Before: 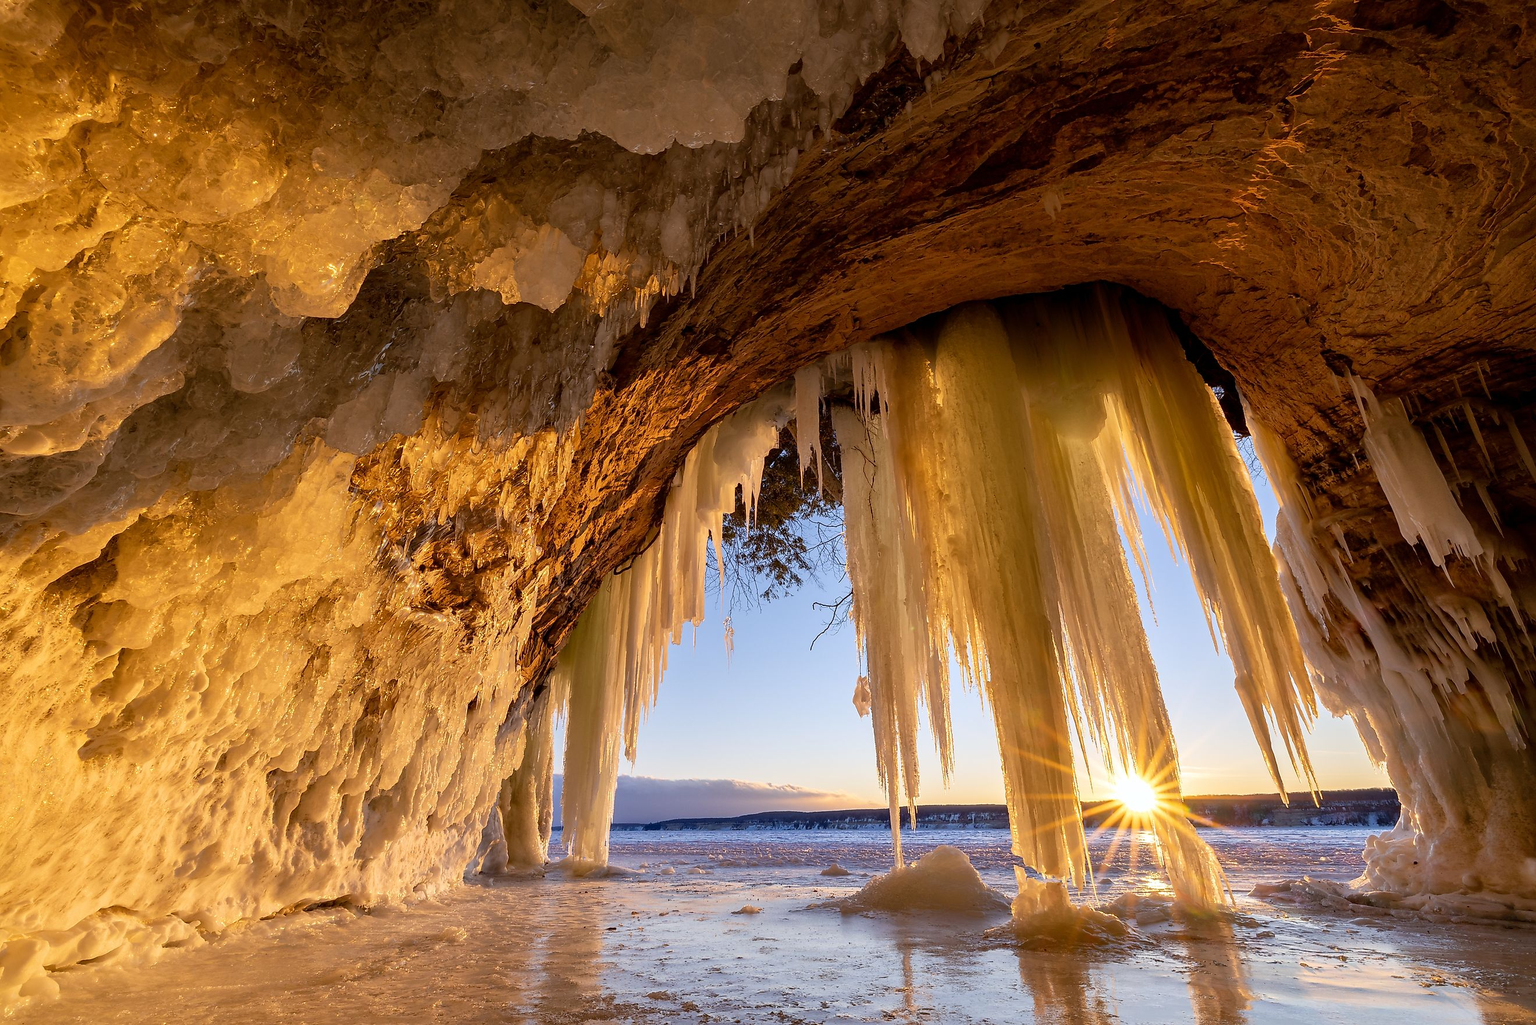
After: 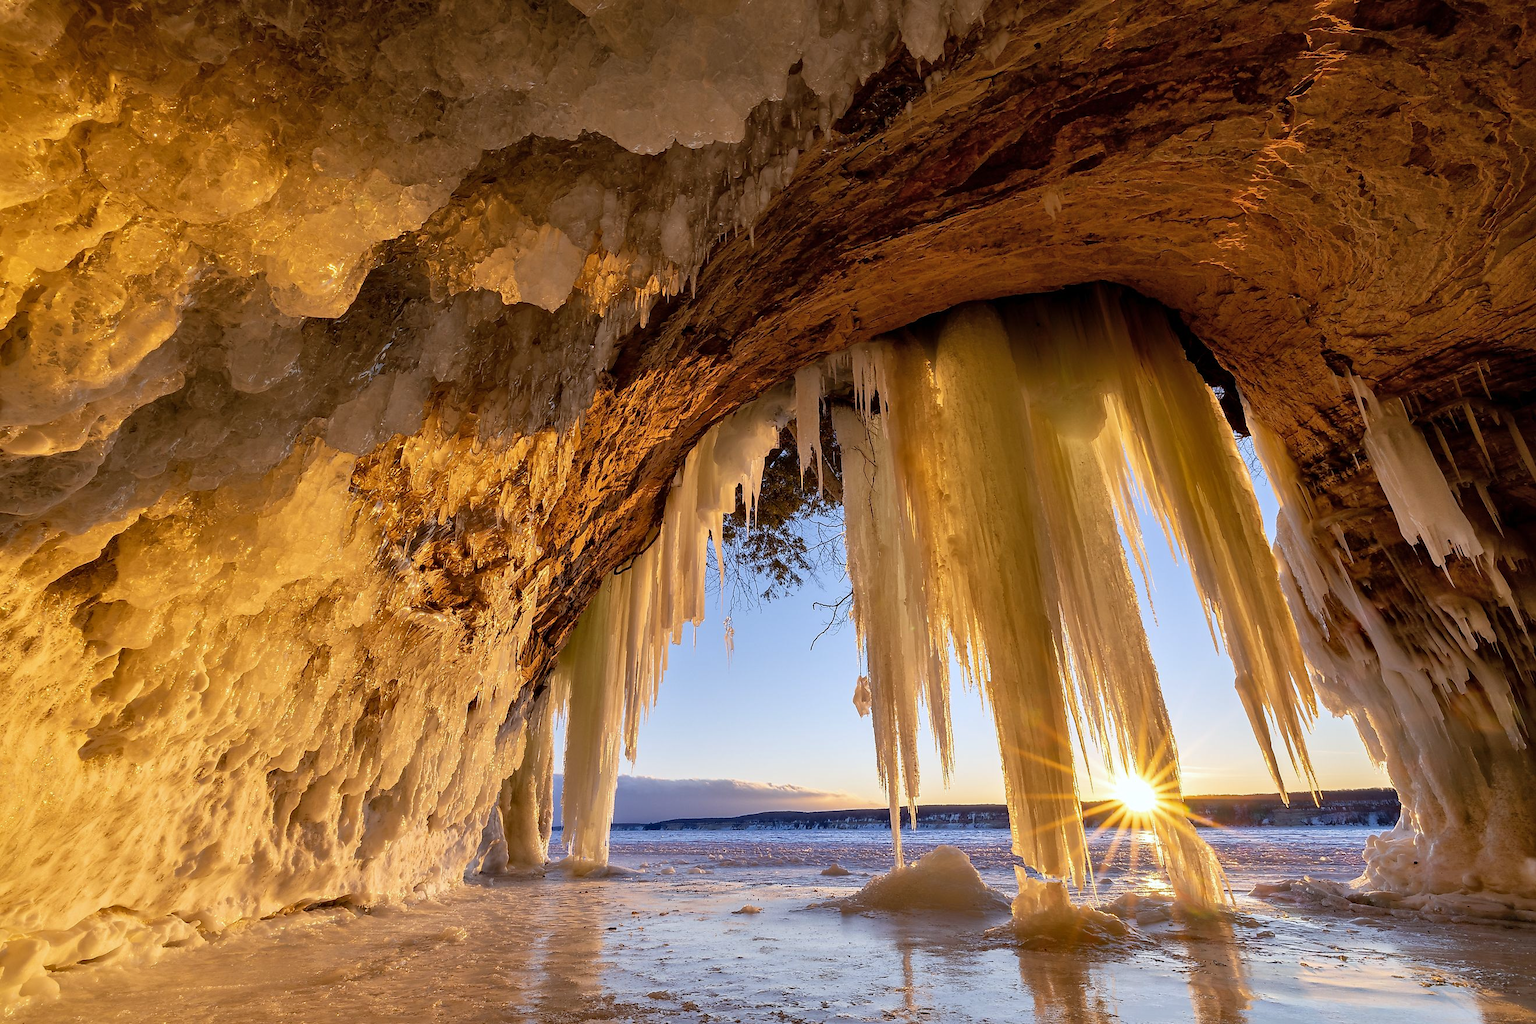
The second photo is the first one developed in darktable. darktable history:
shadows and highlights: shadows 37.27, highlights -28.18, soften with gaussian
white balance: red 0.982, blue 1.018
